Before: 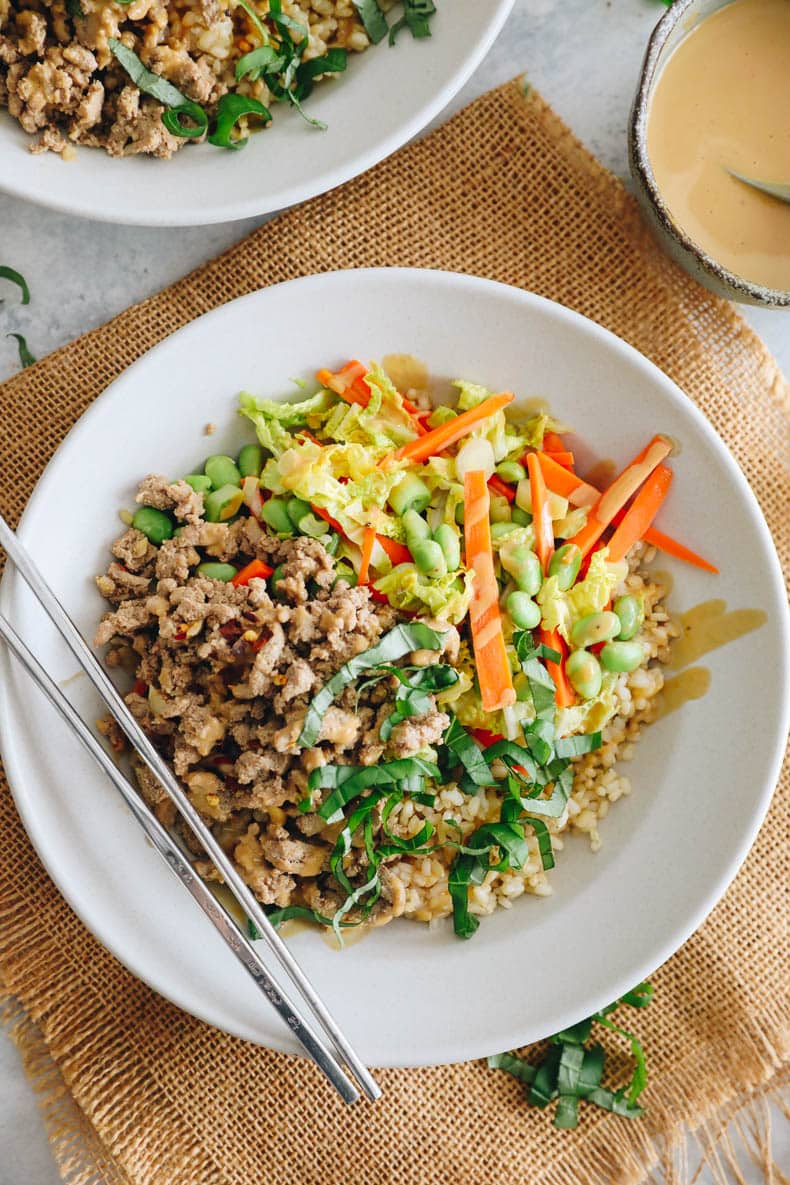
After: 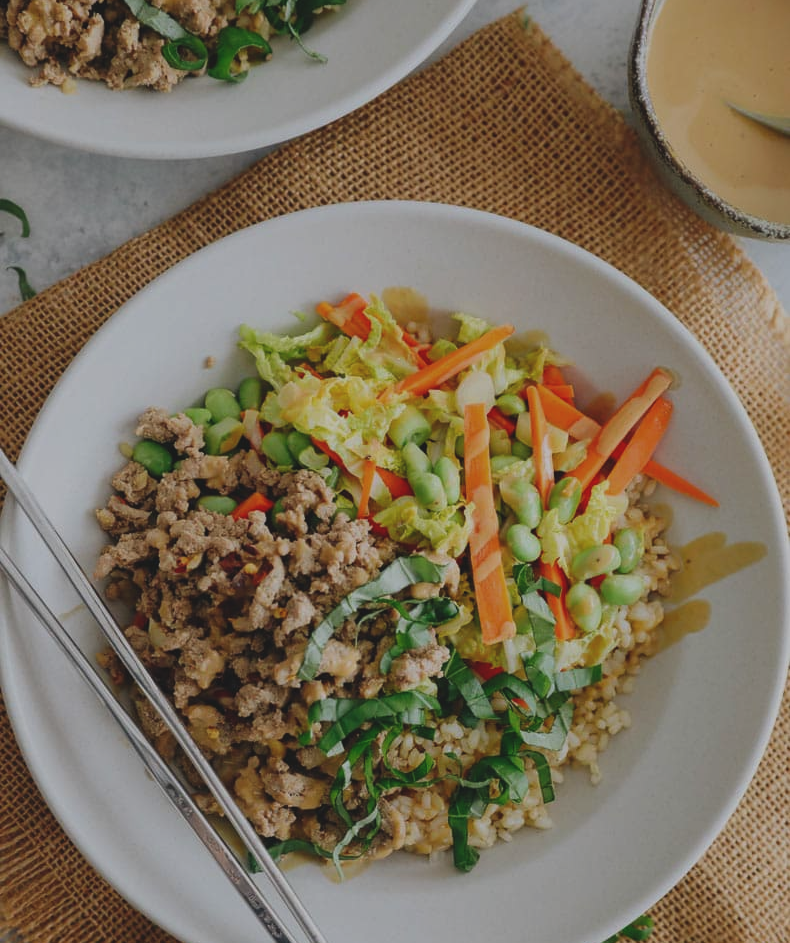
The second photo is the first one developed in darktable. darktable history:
crop and rotate: top 5.654%, bottom 14.753%
exposure: black level correction -0.016, exposure -1.009 EV, compensate highlight preservation false
